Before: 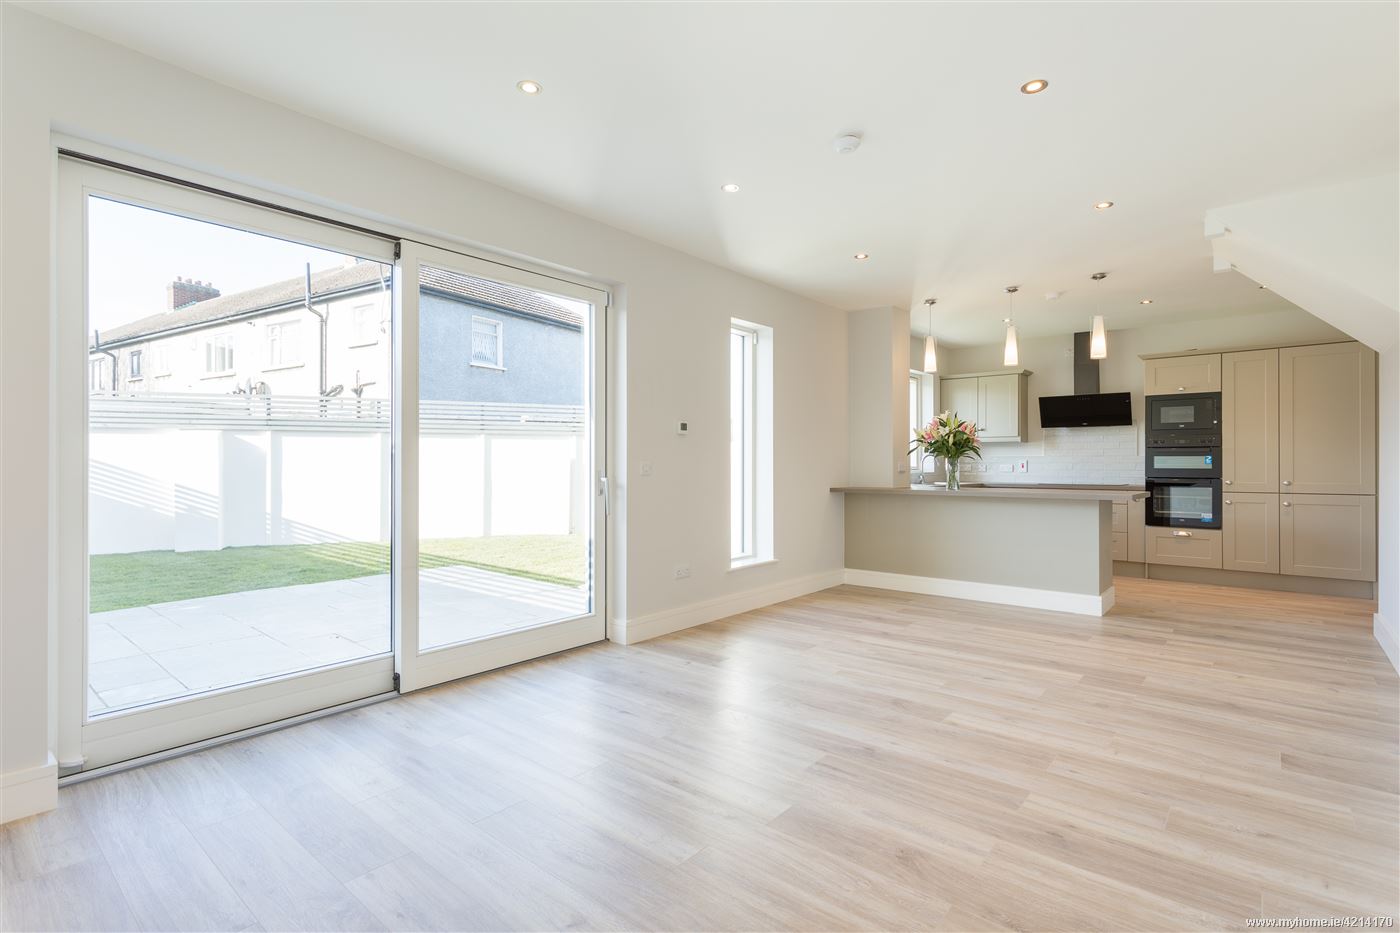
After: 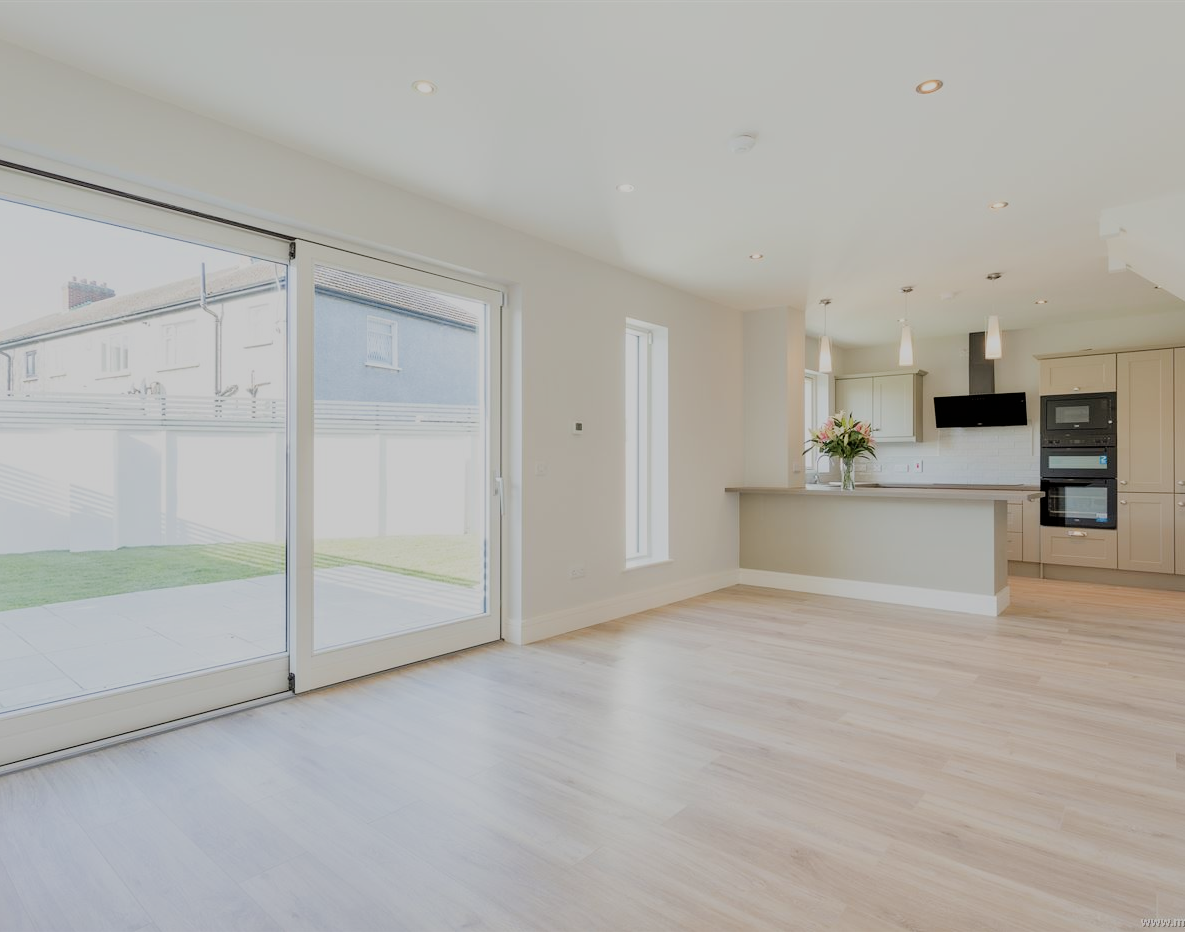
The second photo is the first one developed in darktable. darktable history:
crop: left 7.504%, right 7.812%
filmic rgb: black relative exposure -6.09 EV, white relative exposure 6.95 EV, hardness 2.27, iterations of high-quality reconstruction 10
